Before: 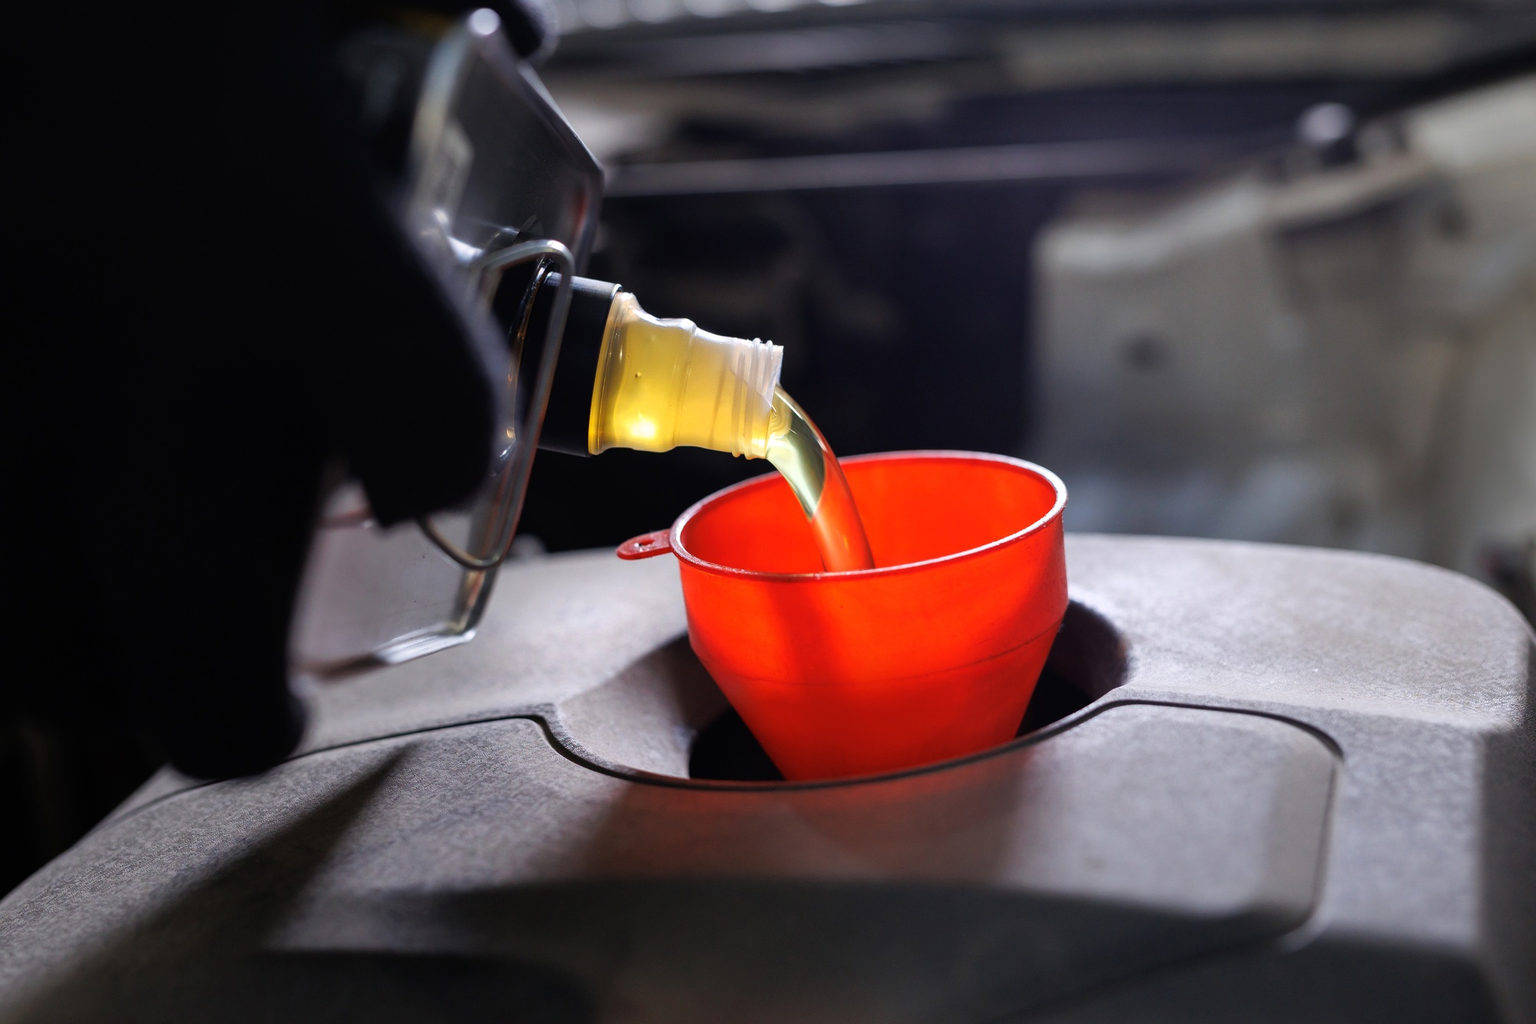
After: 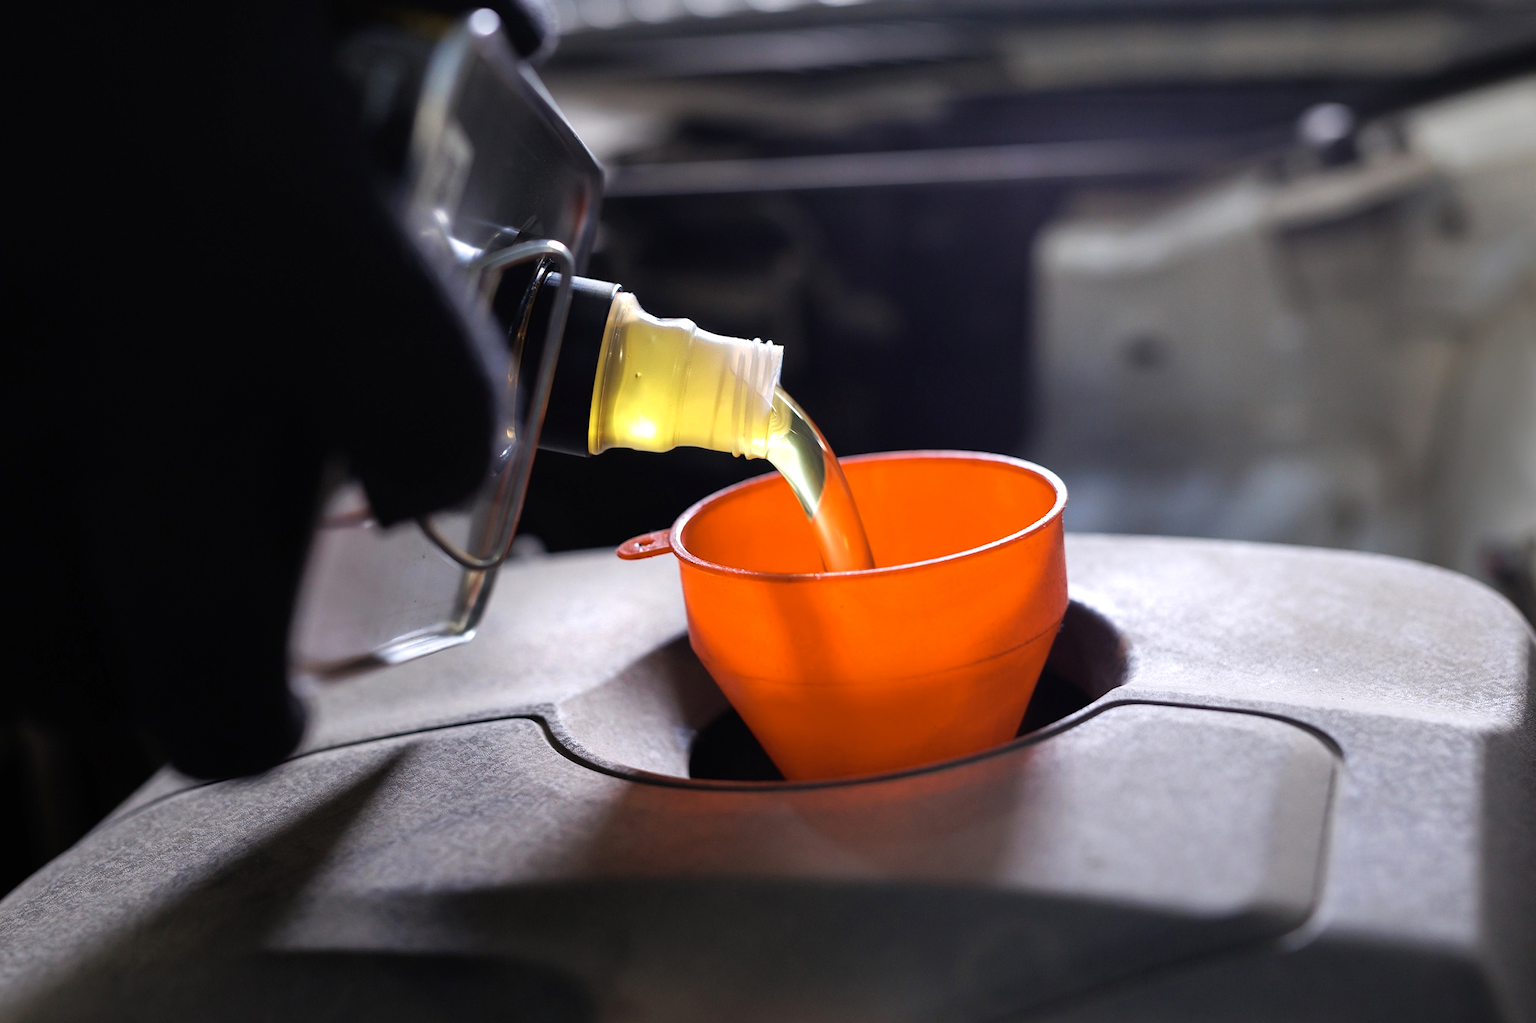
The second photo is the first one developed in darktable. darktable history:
color zones: curves: ch1 [(0.113, 0.438) (0.75, 0.5)]; ch2 [(0.12, 0.526) (0.75, 0.5)]
exposure: exposure 0.3 EV, compensate highlight preservation false
tone equalizer: on, module defaults
